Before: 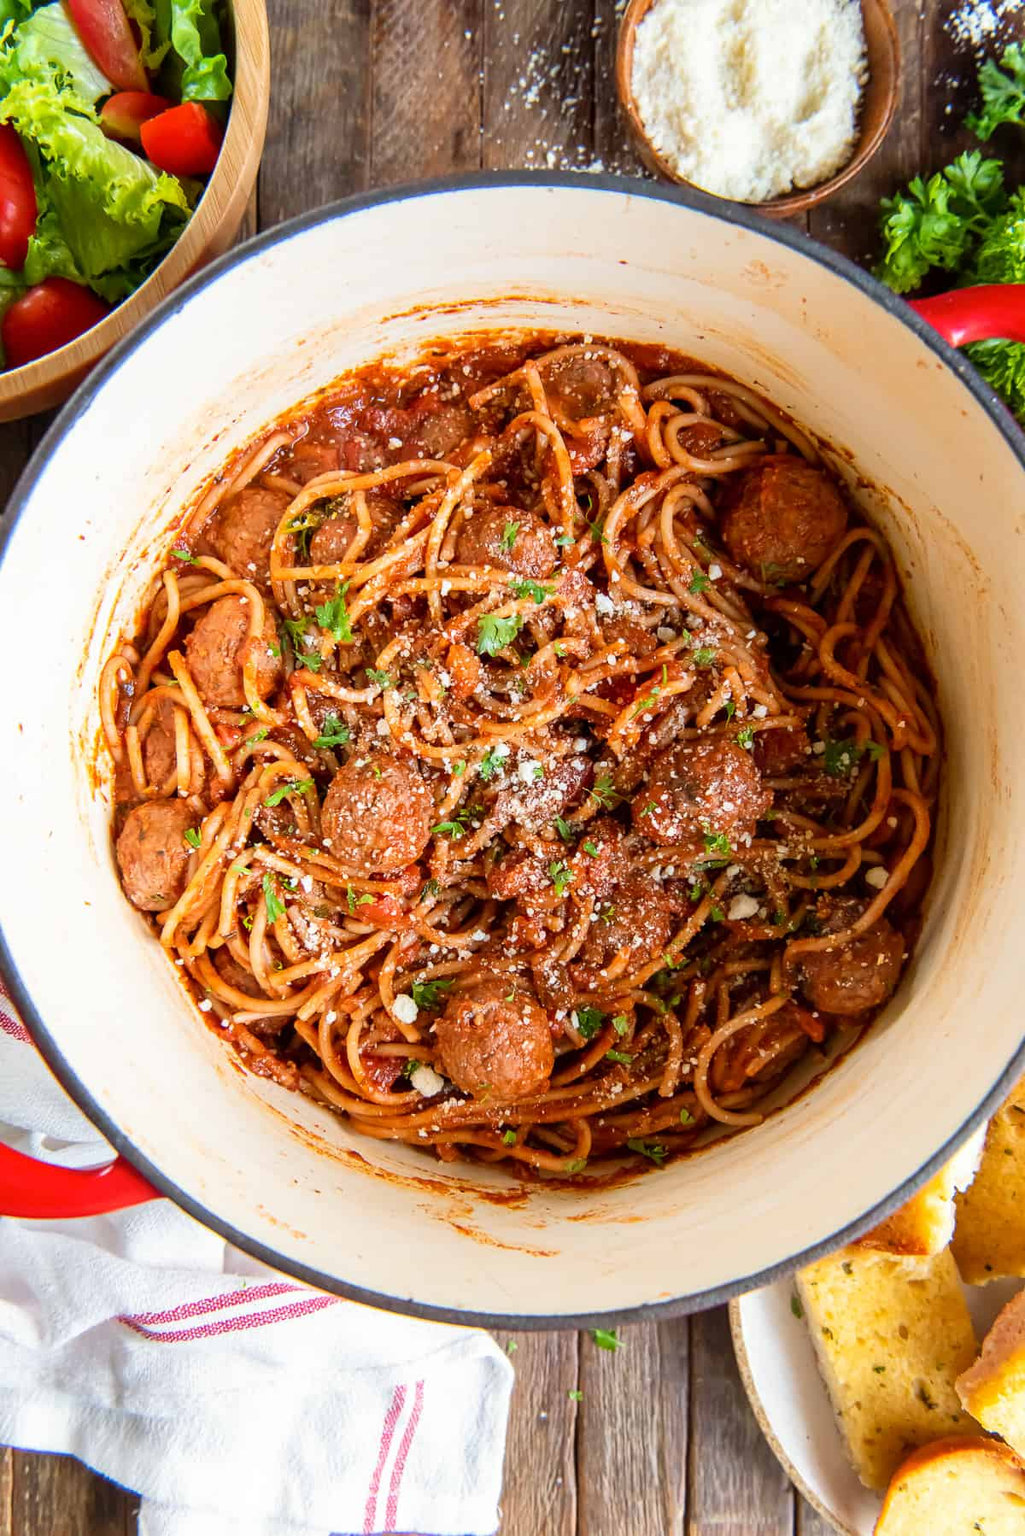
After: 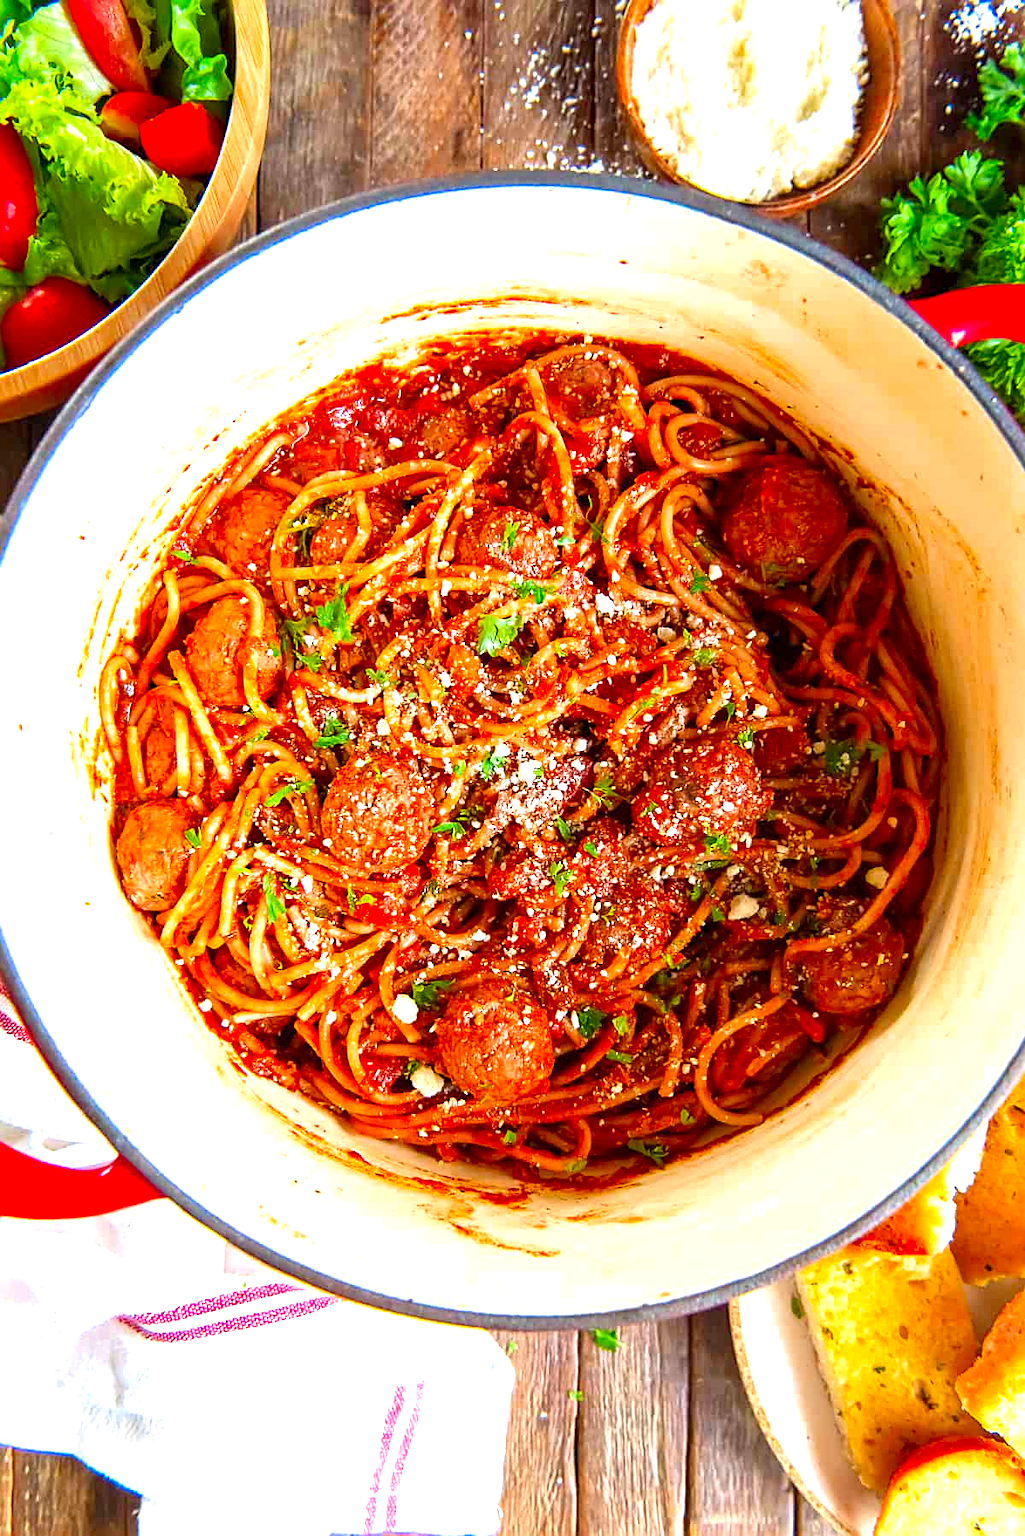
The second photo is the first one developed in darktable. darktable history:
sharpen: on, module defaults
exposure: black level correction 0.001, exposure 1.053 EV, compensate exposure bias true, compensate highlight preservation false
color zones: curves: ch0 [(0, 0.425) (0.143, 0.422) (0.286, 0.42) (0.429, 0.419) (0.571, 0.419) (0.714, 0.42) (0.857, 0.422) (1, 0.425)]; ch1 [(0, 0.666) (0.143, 0.669) (0.286, 0.671) (0.429, 0.67) (0.571, 0.67) (0.714, 0.67) (0.857, 0.67) (1, 0.666)]
